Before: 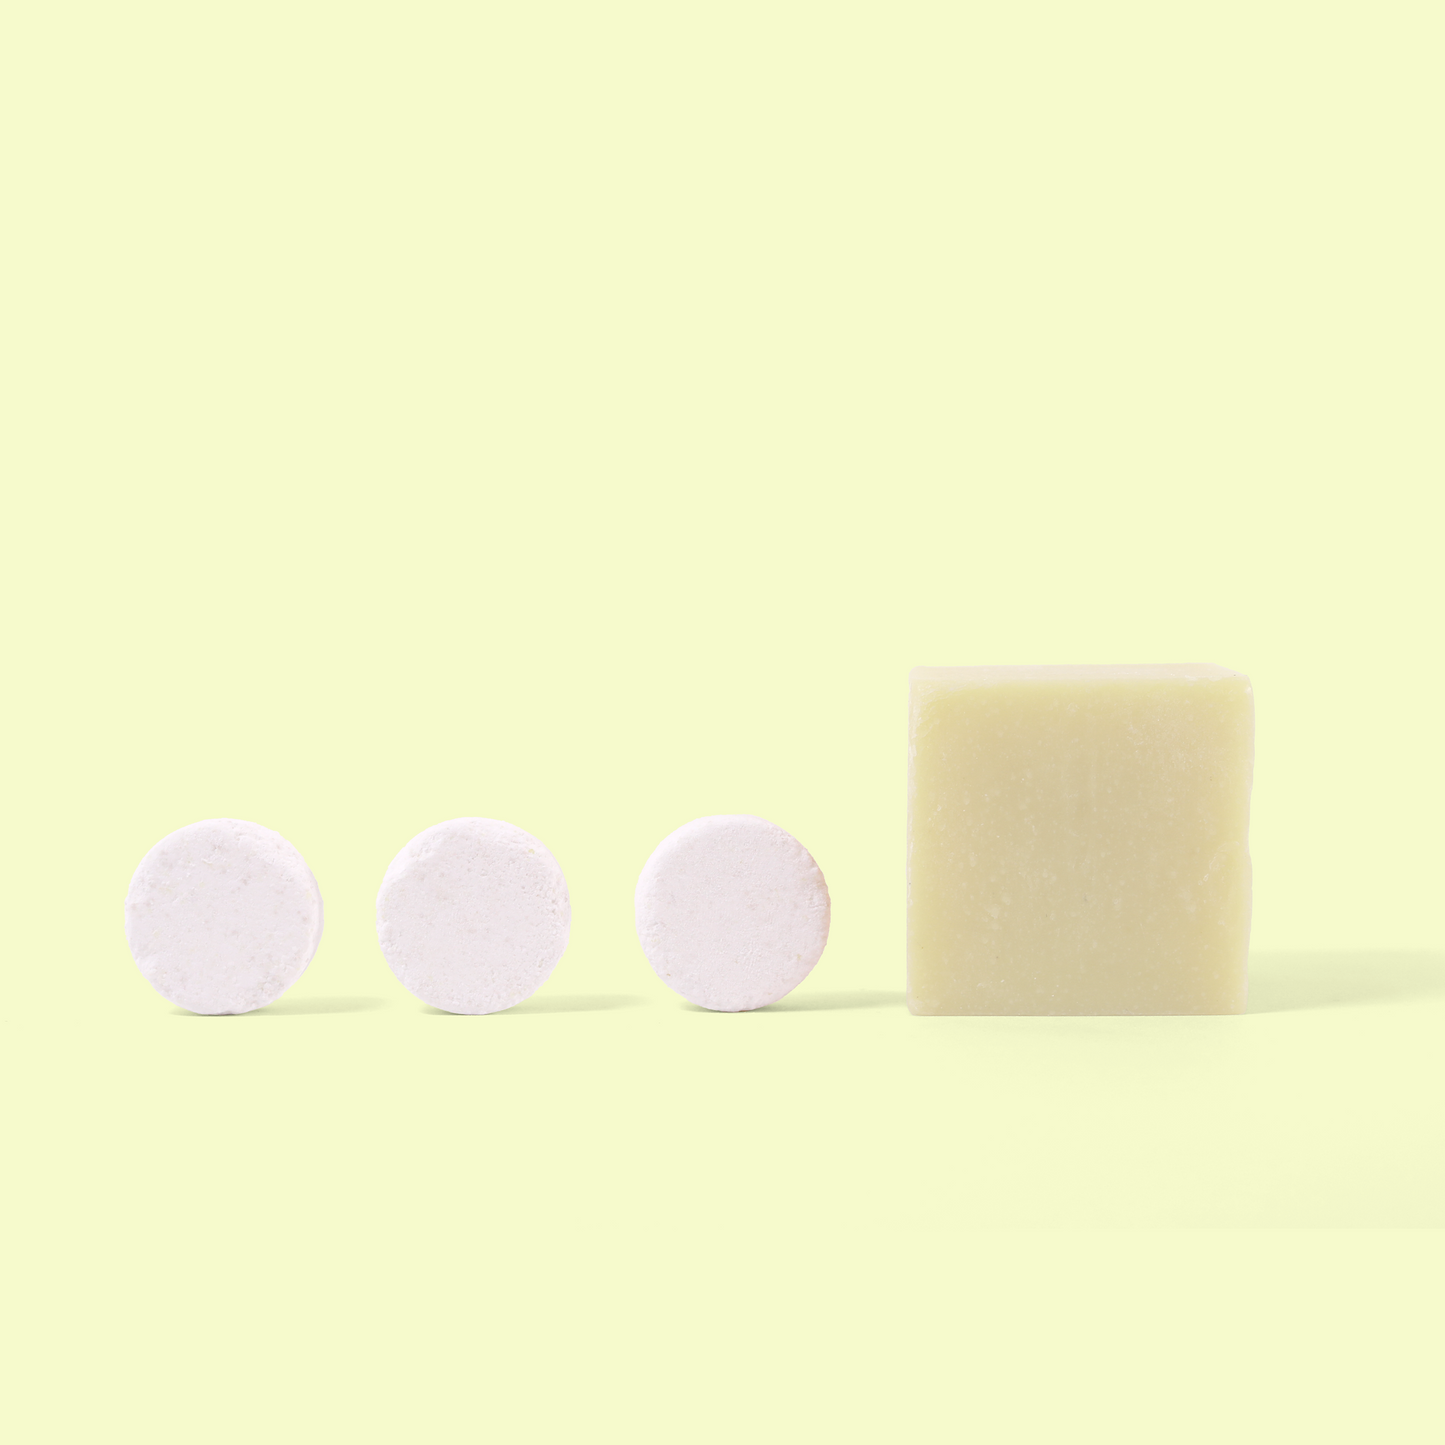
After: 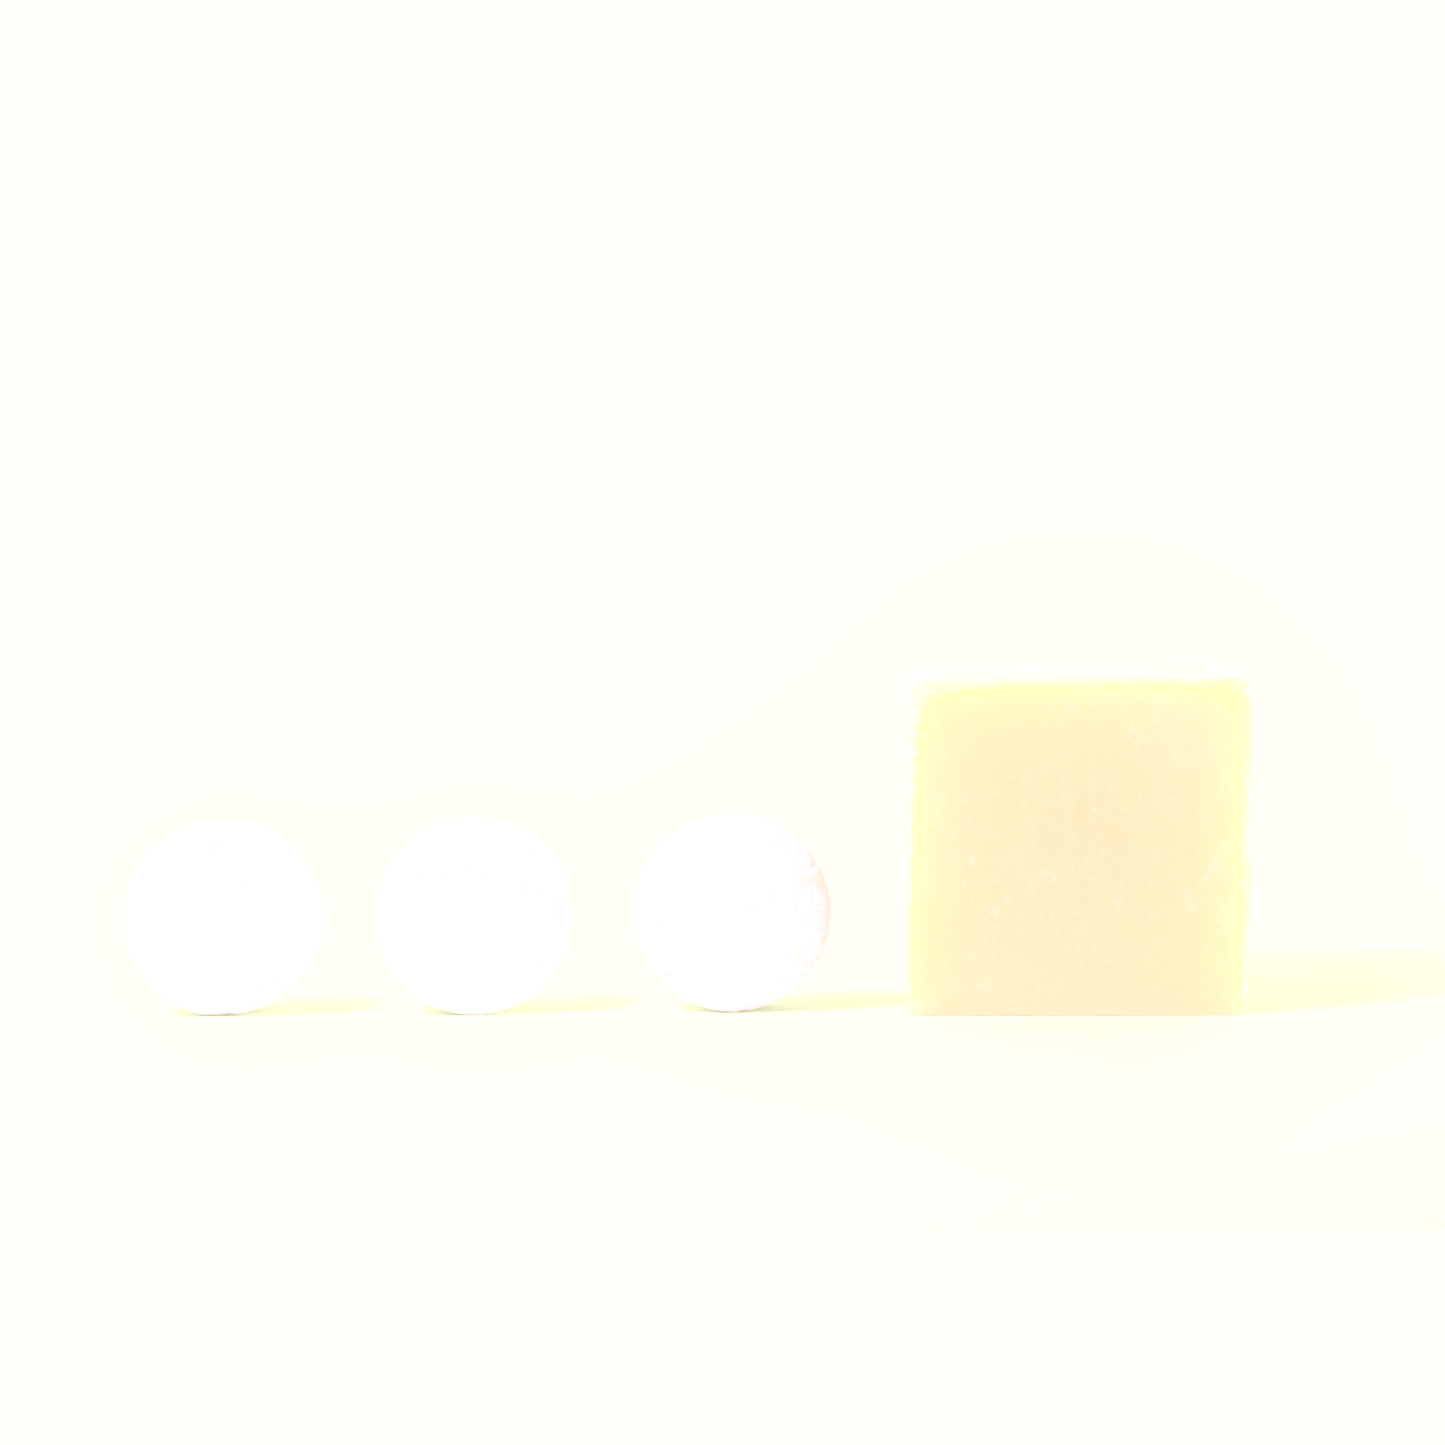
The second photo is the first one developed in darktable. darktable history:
shadows and highlights: radius 92.26, shadows -14.49, white point adjustment 0.257, highlights 32.25, compress 48.57%, highlights color adjustment 45.95%, soften with gaussian
exposure: black level correction 0.001, exposure 0.498 EV, compensate highlight preservation false
